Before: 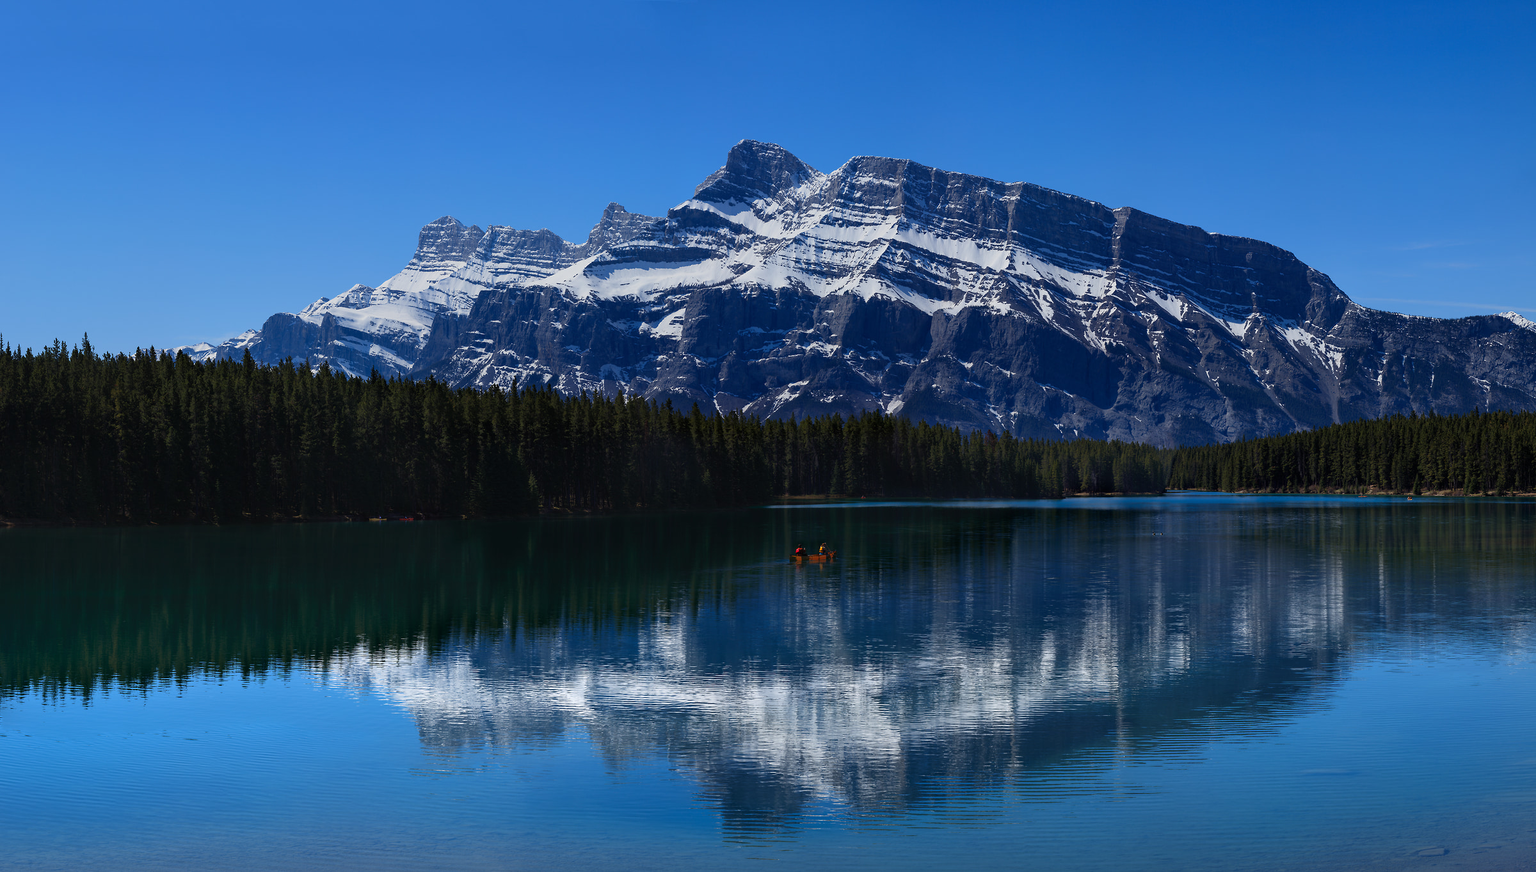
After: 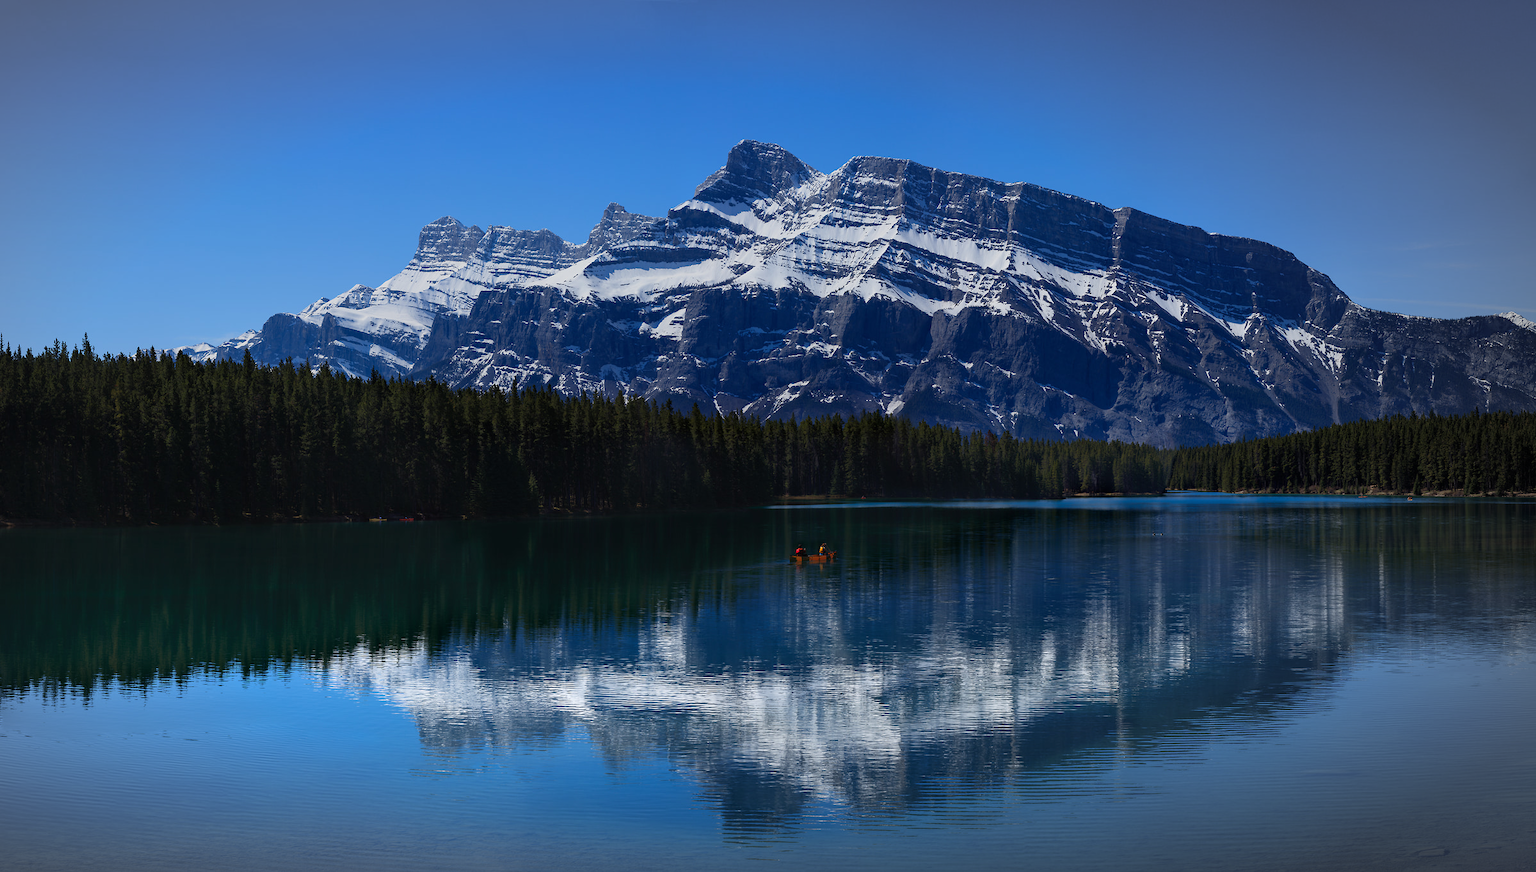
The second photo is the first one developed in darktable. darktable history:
vignetting: center (-0.12, -0.002), automatic ratio true
